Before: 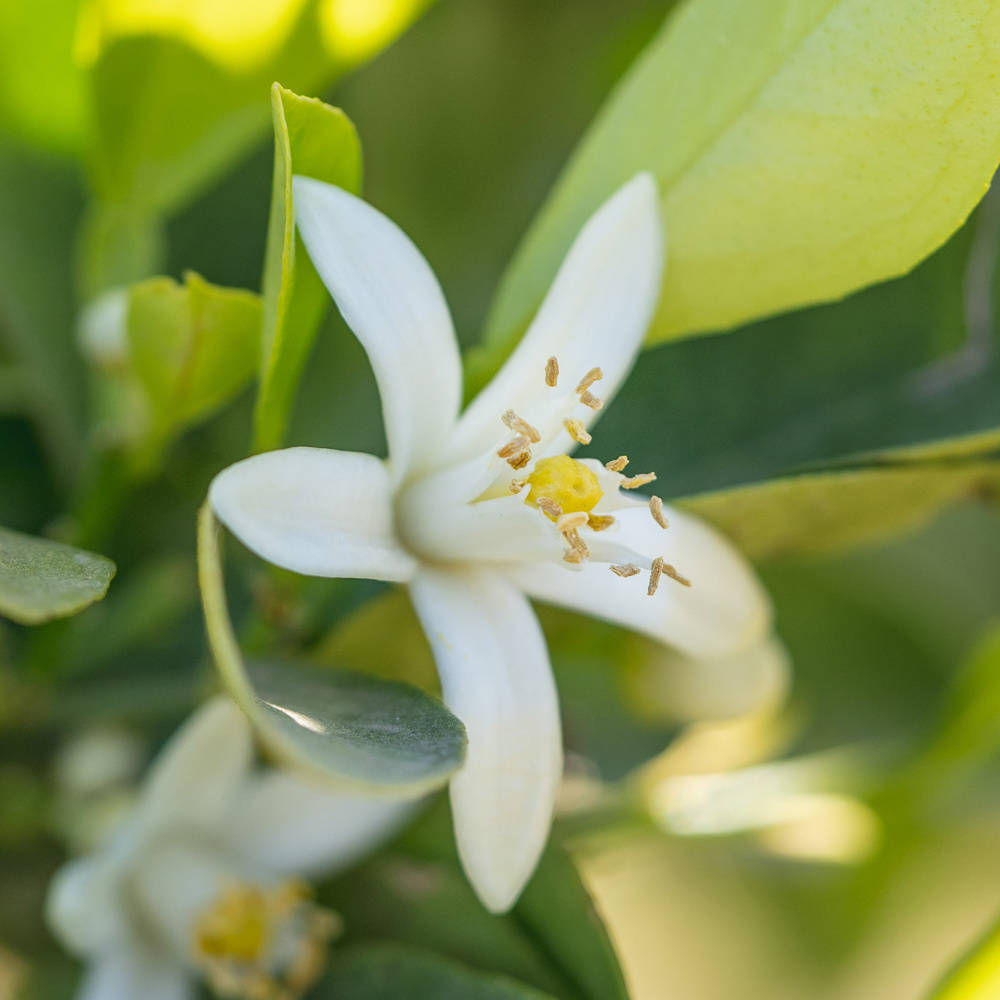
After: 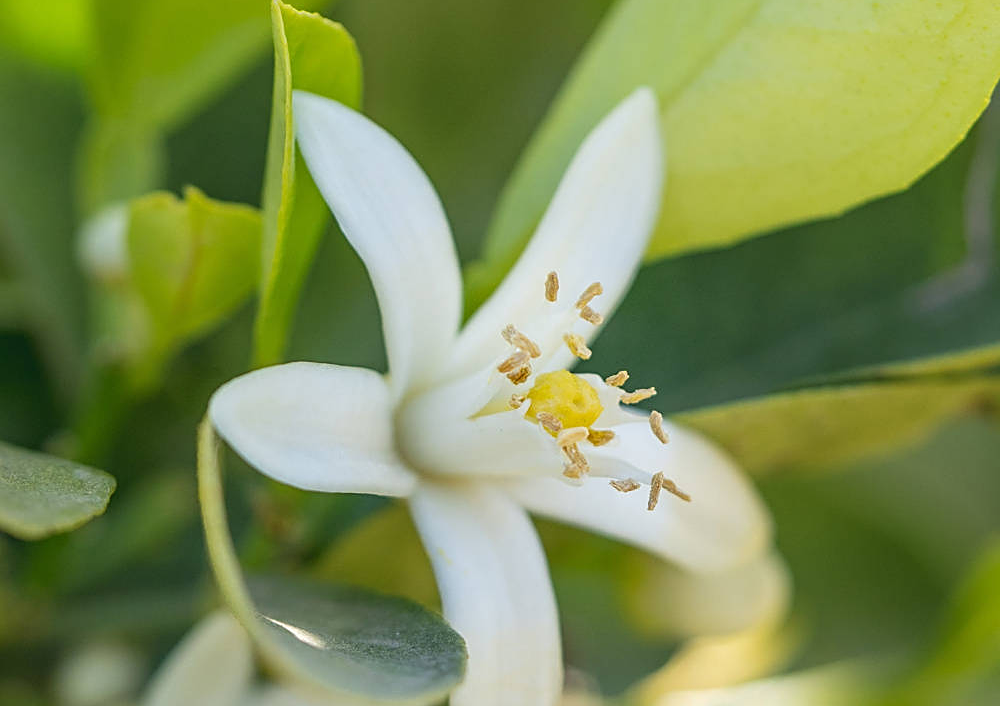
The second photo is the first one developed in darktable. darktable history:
crop and rotate: top 8.572%, bottom 20.733%
sharpen: amount 0.477
